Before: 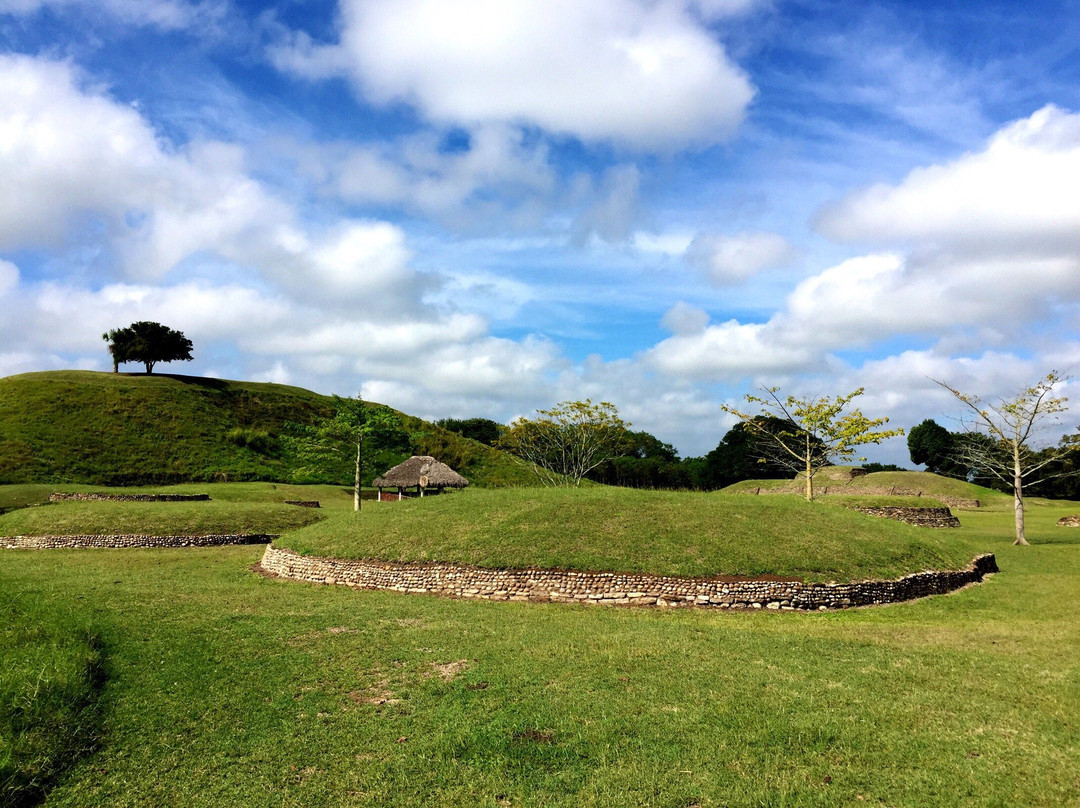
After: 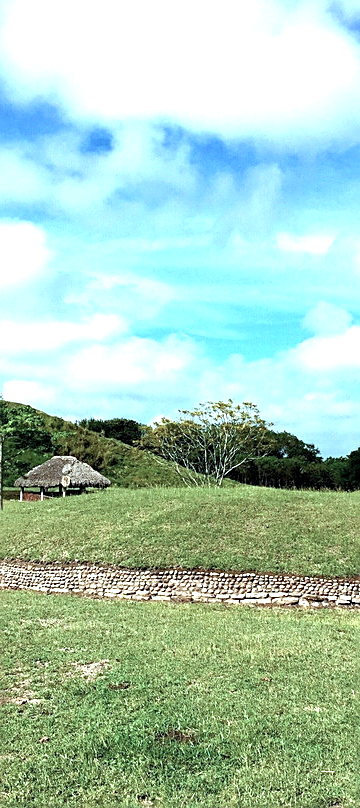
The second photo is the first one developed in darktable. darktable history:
color correction: highlights a* -13.31, highlights b* -18.02, saturation 0.71
crop: left 33.153%, right 33.47%
sharpen: on, module defaults
exposure: black level correction 0.001, exposure 0.965 EV, compensate highlight preservation false
